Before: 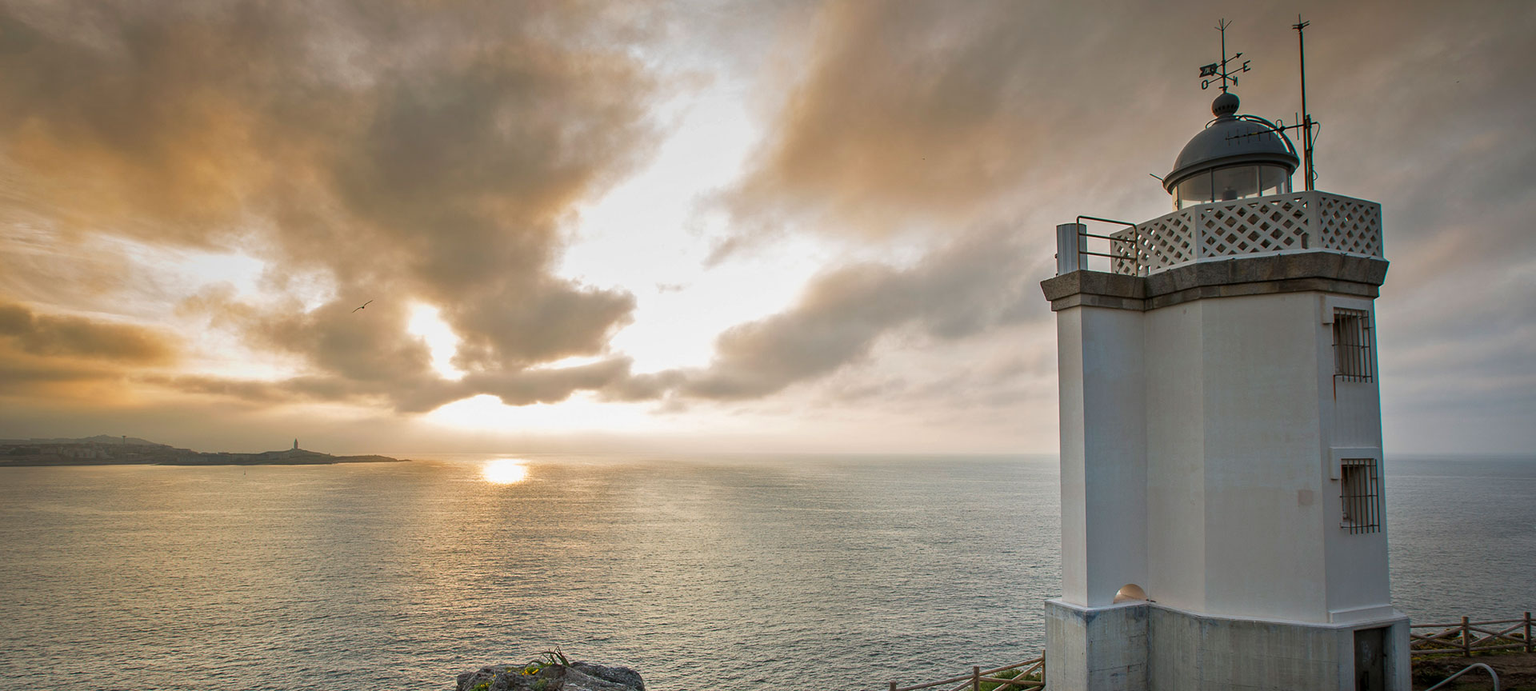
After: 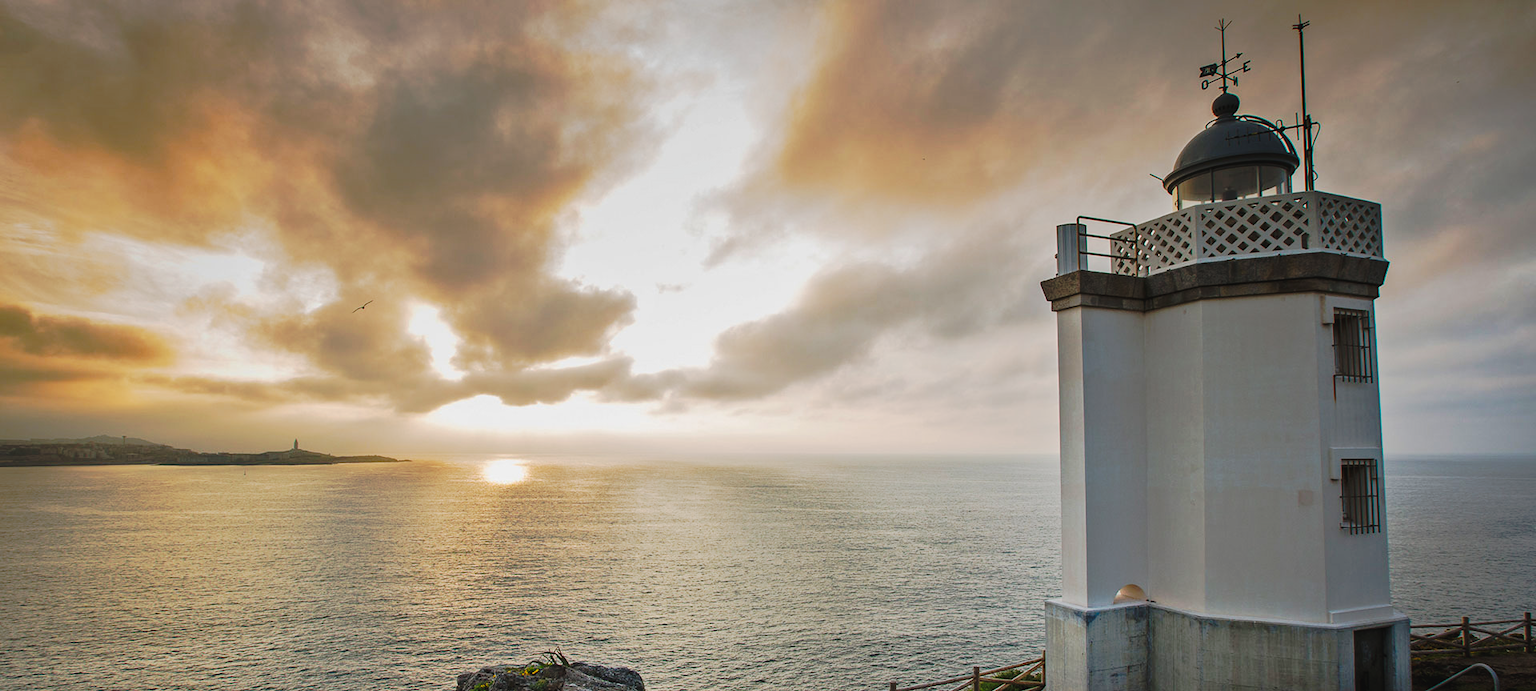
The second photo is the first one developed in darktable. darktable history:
tone curve: curves: ch0 [(0, 0.032) (0.094, 0.08) (0.265, 0.208) (0.41, 0.417) (0.498, 0.496) (0.638, 0.673) (0.845, 0.828) (0.994, 0.964)]; ch1 [(0, 0) (0.161, 0.092) (0.37, 0.302) (0.417, 0.434) (0.492, 0.502) (0.576, 0.589) (0.644, 0.638) (0.725, 0.765) (1, 1)]; ch2 [(0, 0) (0.352, 0.403) (0.45, 0.469) (0.521, 0.515) (0.55, 0.528) (0.589, 0.576) (1, 1)], preserve colors none
